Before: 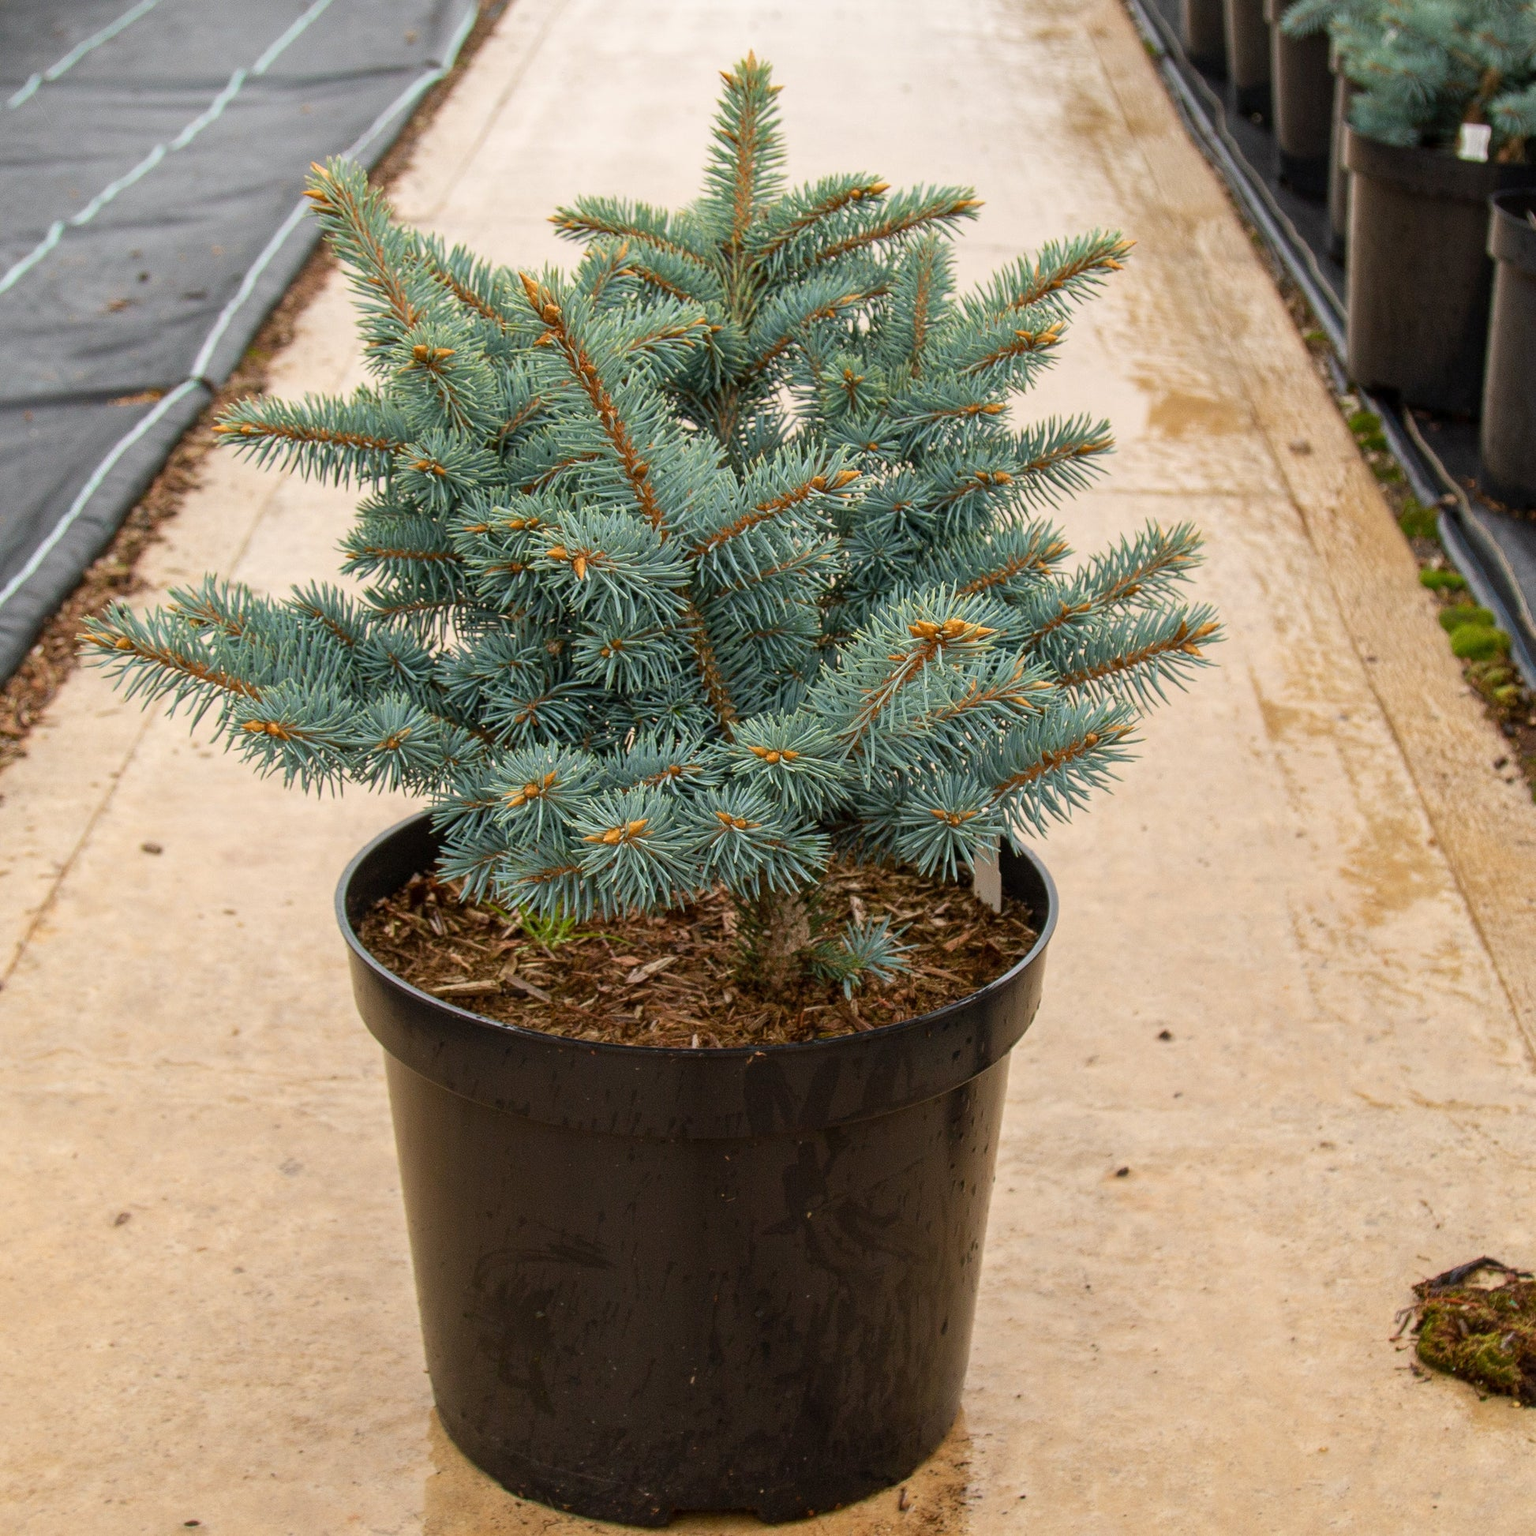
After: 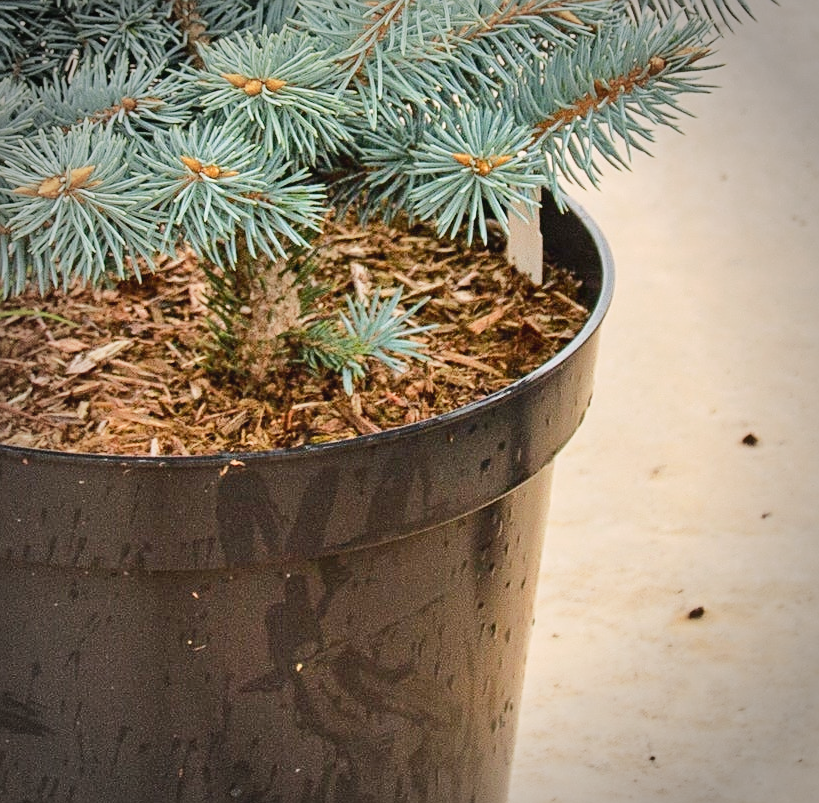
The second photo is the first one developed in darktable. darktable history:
shadows and highlights: soften with gaussian
exposure: black level correction 0, exposure 1.741 EV, compensate highlight preservation false
crop: left 37.349%, top 44.828%, right 20.546%, bottom 13.862%
contrast brightness saturation: contrast 0.242, brightness 0.085
sharpen: on, module defaults
tone curve: curves: ch0 [(0, 0.036) (0.053, 0.068) (0.211, 0.217) (0.519, 0.513) (0.847, 0.82) (0.991, 0.914)]; ch1 [(0, 0) (0.276, 0.206) (0.412, 0.353) (0.482, 0.475) (0.495, 0.5) (0.509, 0.502) (0.563, 0.57) (0.667, 0.672) (0.788, 0.809) (1, 1)]; ch2 [(0, 0) (0.438, 0.456) (0.473, 0.47) (0.503, 0.503) (0.523, 0.528) (0.562, 0.571) (0.612, 0.61) (0.679, 0.72) (1, 1)], preserve colors none
tone equalizer: -8 EV -0.015 EV, -7 EV 0.013 EV, -6 EV -0.007 EV, -5 EV 0.008 EV, -4 EV -0.049 EV, -3 EV -0.237 EV, -2 EV -0.666 EV, -1 EV -1 EV, +0 EV -0.968 EV, edges refinement/feathering 500, mask exposure compensation -1.57 EV, preserve details guided filter
vignetting: fall-off start 71.51%, unbound false
